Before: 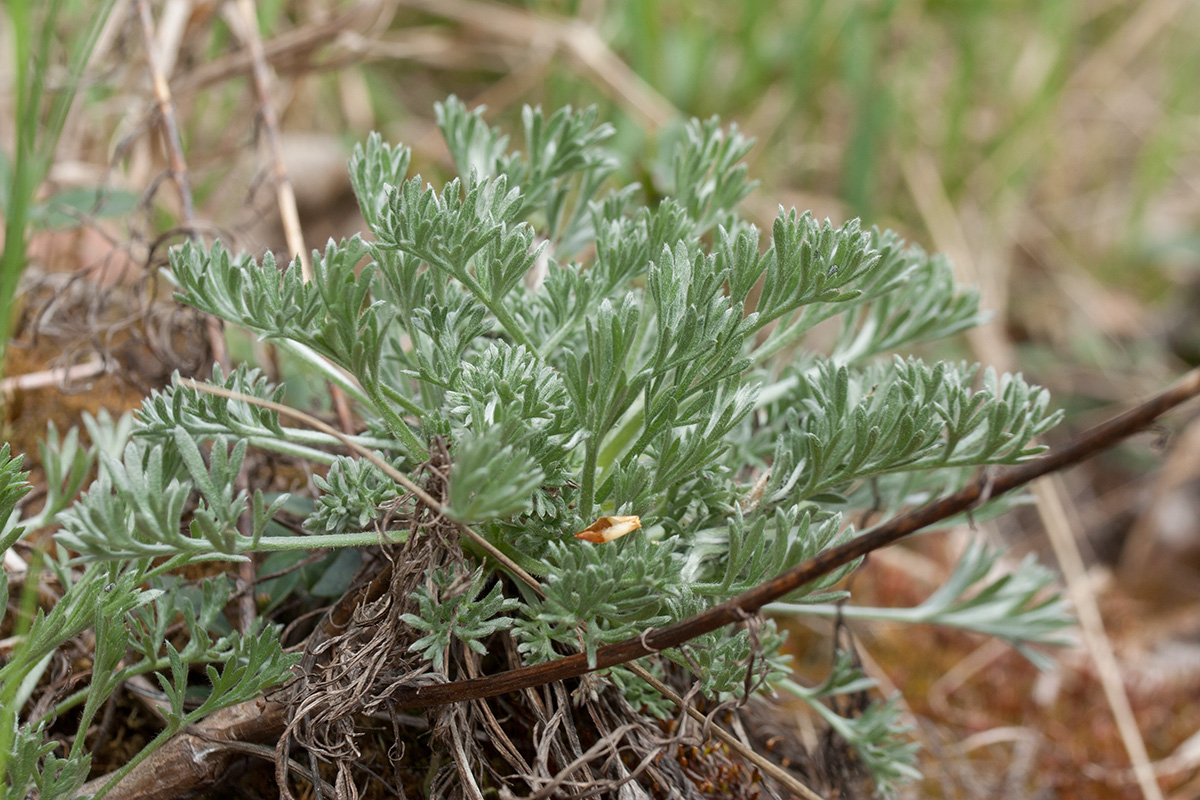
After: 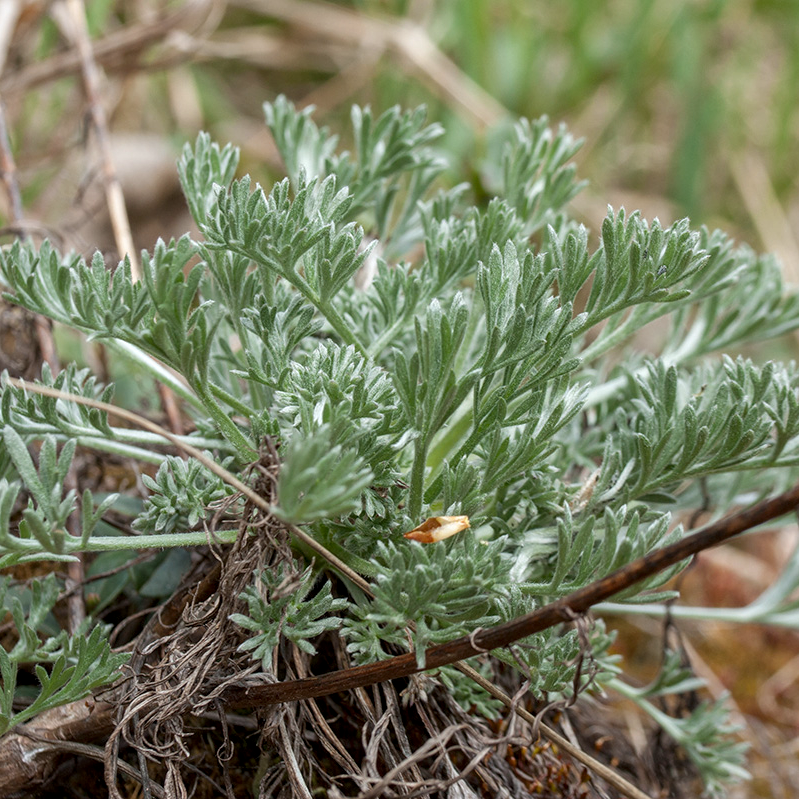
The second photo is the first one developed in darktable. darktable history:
local contrast: on, module defaults
white balance: red 0.988, blue 1.017
crop and rotate: left 14.292%, right 19.041%
